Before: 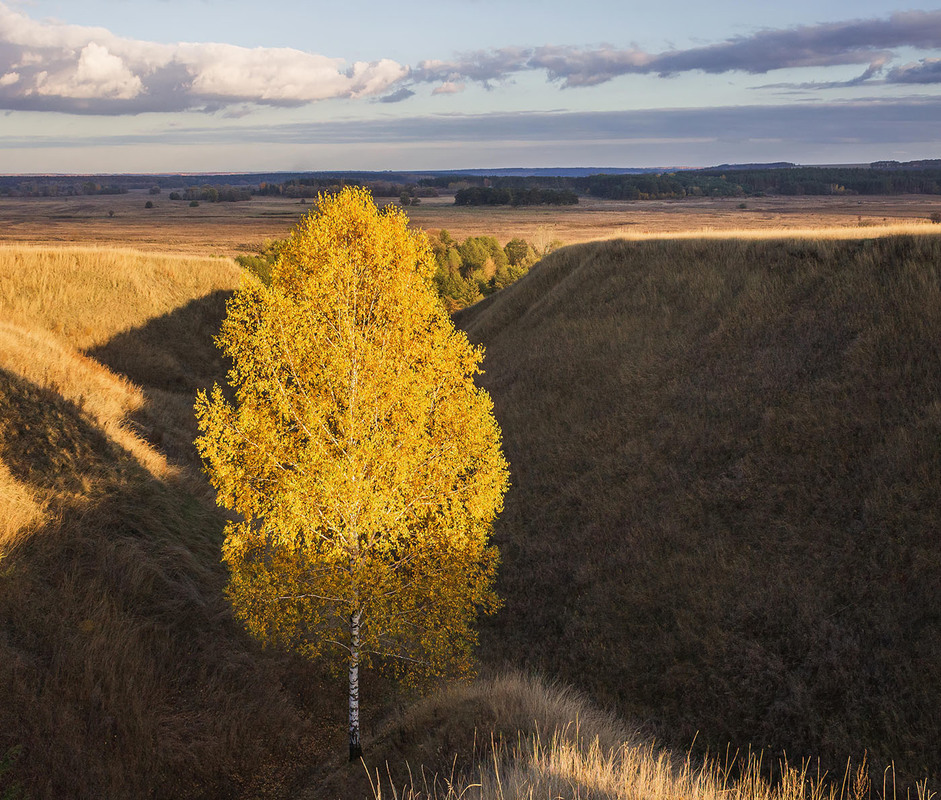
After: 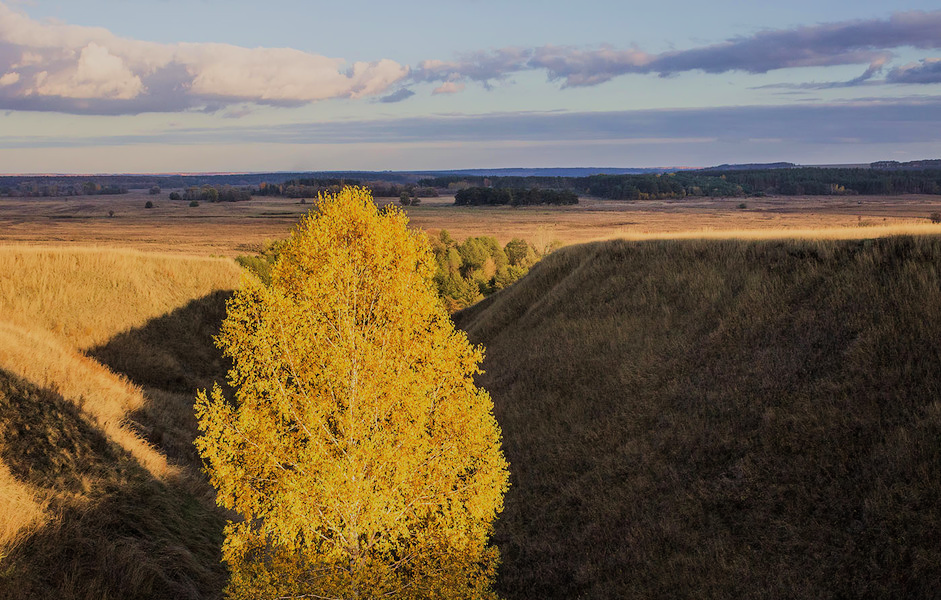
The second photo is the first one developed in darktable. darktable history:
velvia: on, module defaults
crop: bottom 24.988%
filmic rgb: black relative exposure -7.15 EV, white relative exposure 5.36 EV, hardness 3.02, color science v6 (2022)
